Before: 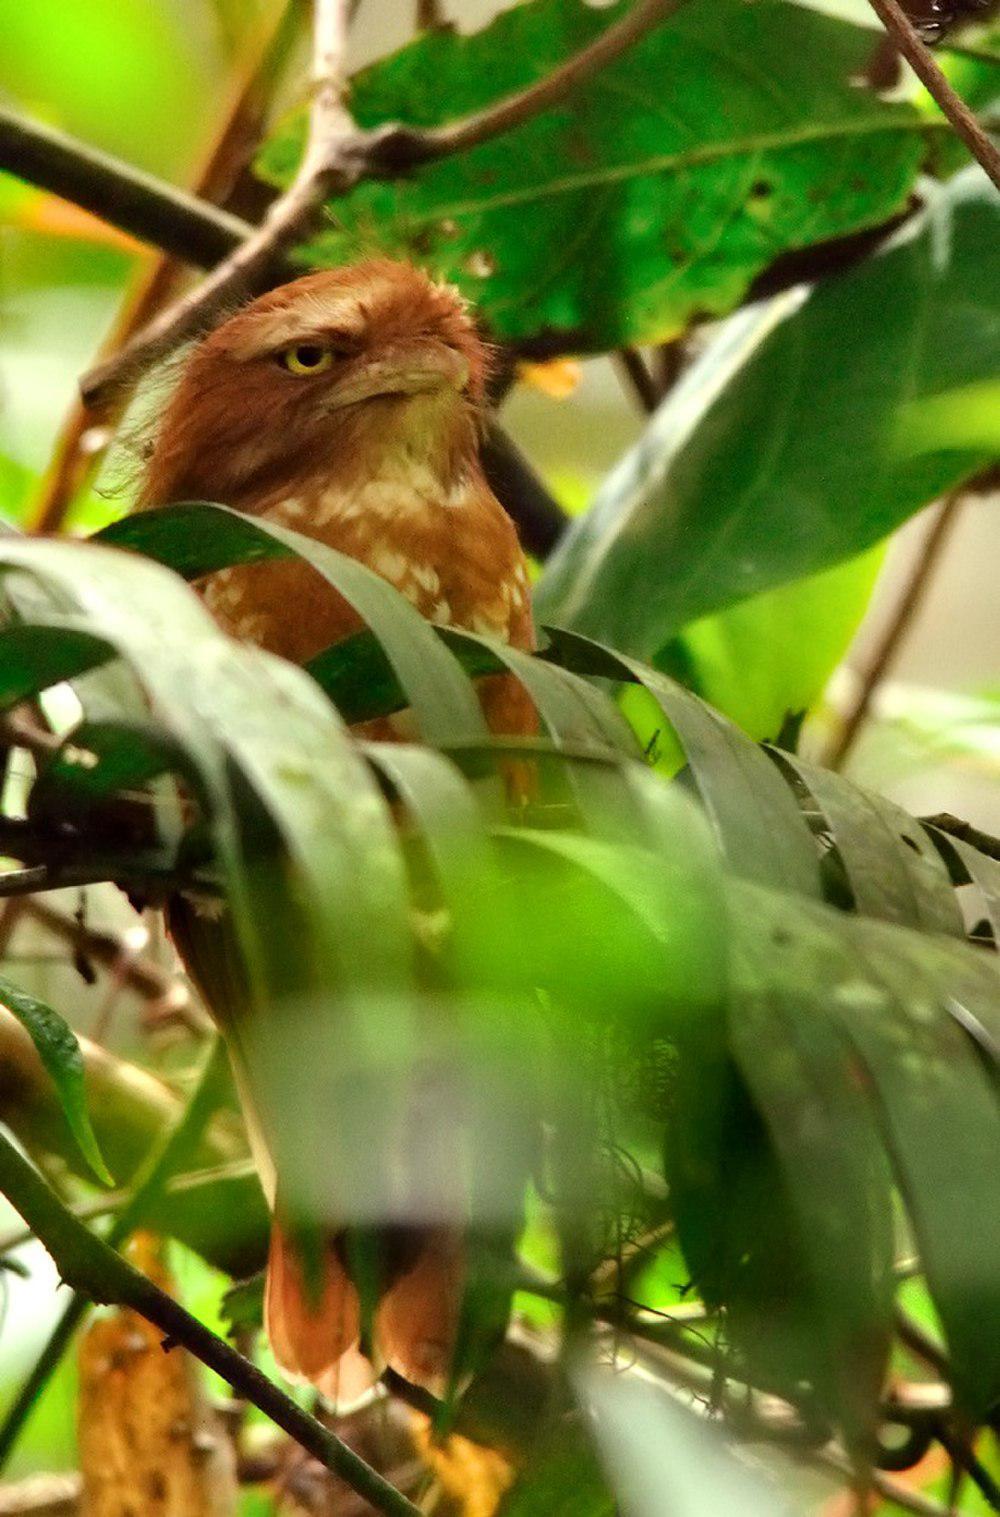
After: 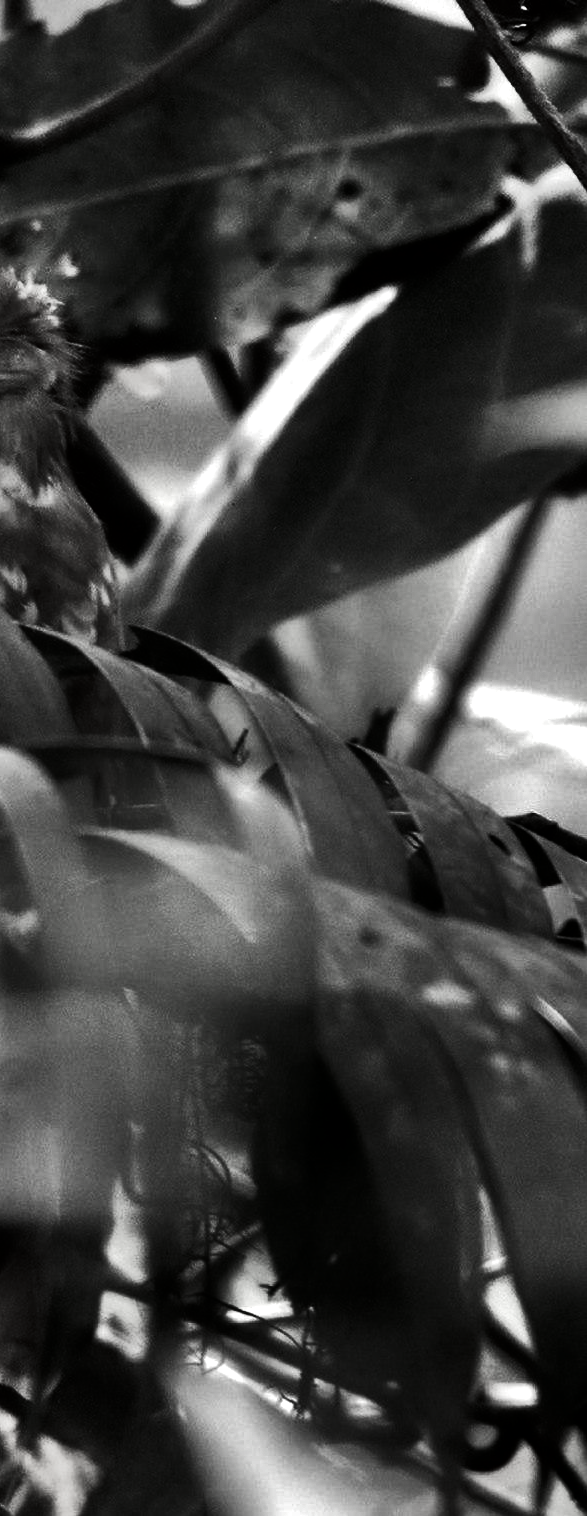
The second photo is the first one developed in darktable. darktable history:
exposure: exposure 0.202 EV, compensate highlight preservation false
crop: left 41.219%
shadows and highlights: shadows 60.33, soften with gaussian
color zones: curves: ch0 [(0, 0.553) (0.123, 0.58) (0.23, 0.419) (0.468, 0.155) (0.605, 0.132) (0.723, 0.063) (0.833, 0.172) (0.921, 0.468)]; ch1 [(0.025, 0.645) (0.229, 0.584) (0.326, 0.551) (0.537, 0.446) (0.599, 0.911) (0.708, 1) (0.805, 0.944)]; ch2 [(0.086, 0.468) (0.254, 0.464) (0.638, 0.564) (0.702, 0.592) (0.768, 0.564)]
contrast brightness saturation: contrast 0.017, brightness -0.997, saturation -0.989
